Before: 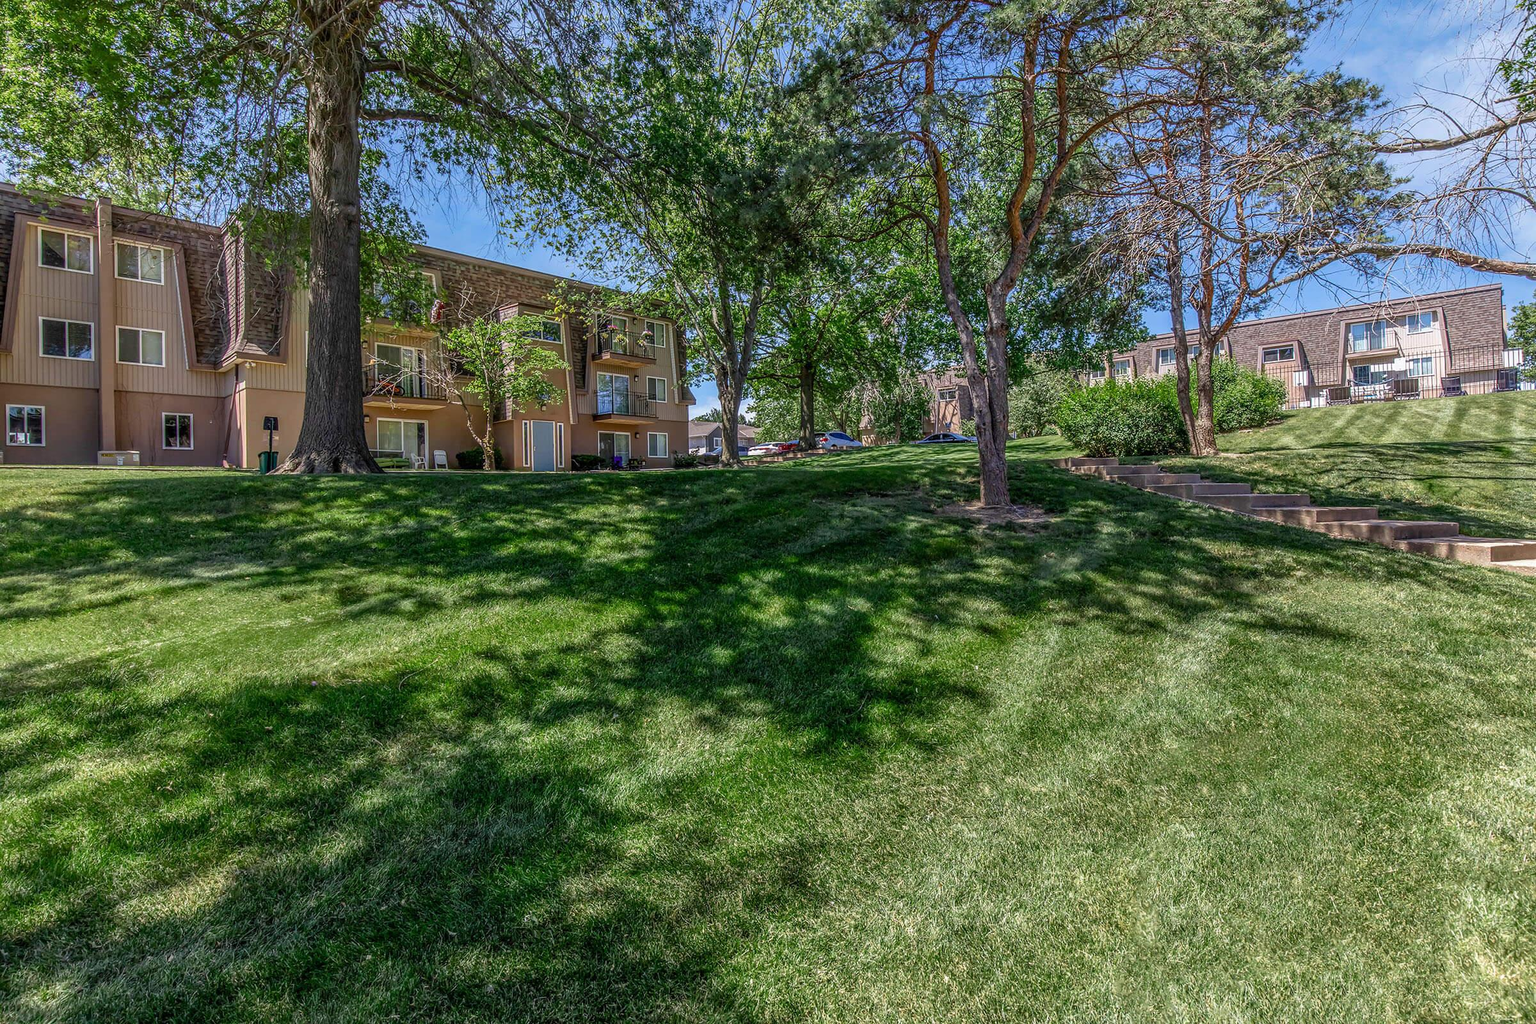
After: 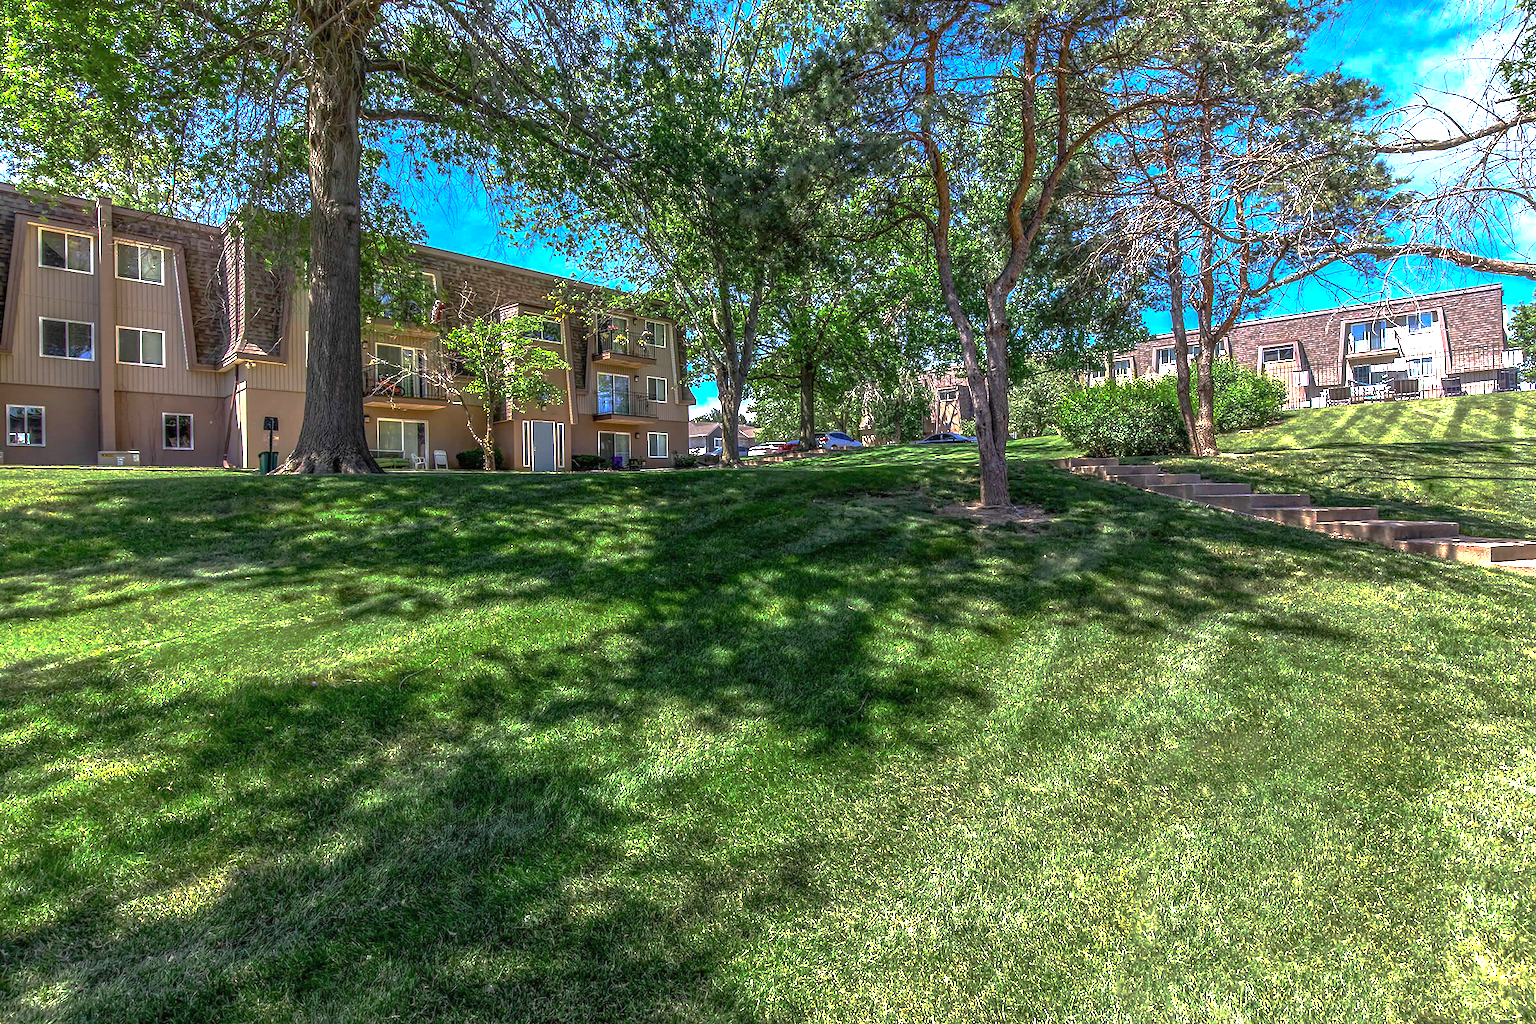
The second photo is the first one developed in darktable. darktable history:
base curve: curves: ch0 [(0, 0) (0.841, 0.609) (1, 1)], preserve colors none
exposure: black level correction 0, exposure 1.103 EV, compensate highlight preservation false
